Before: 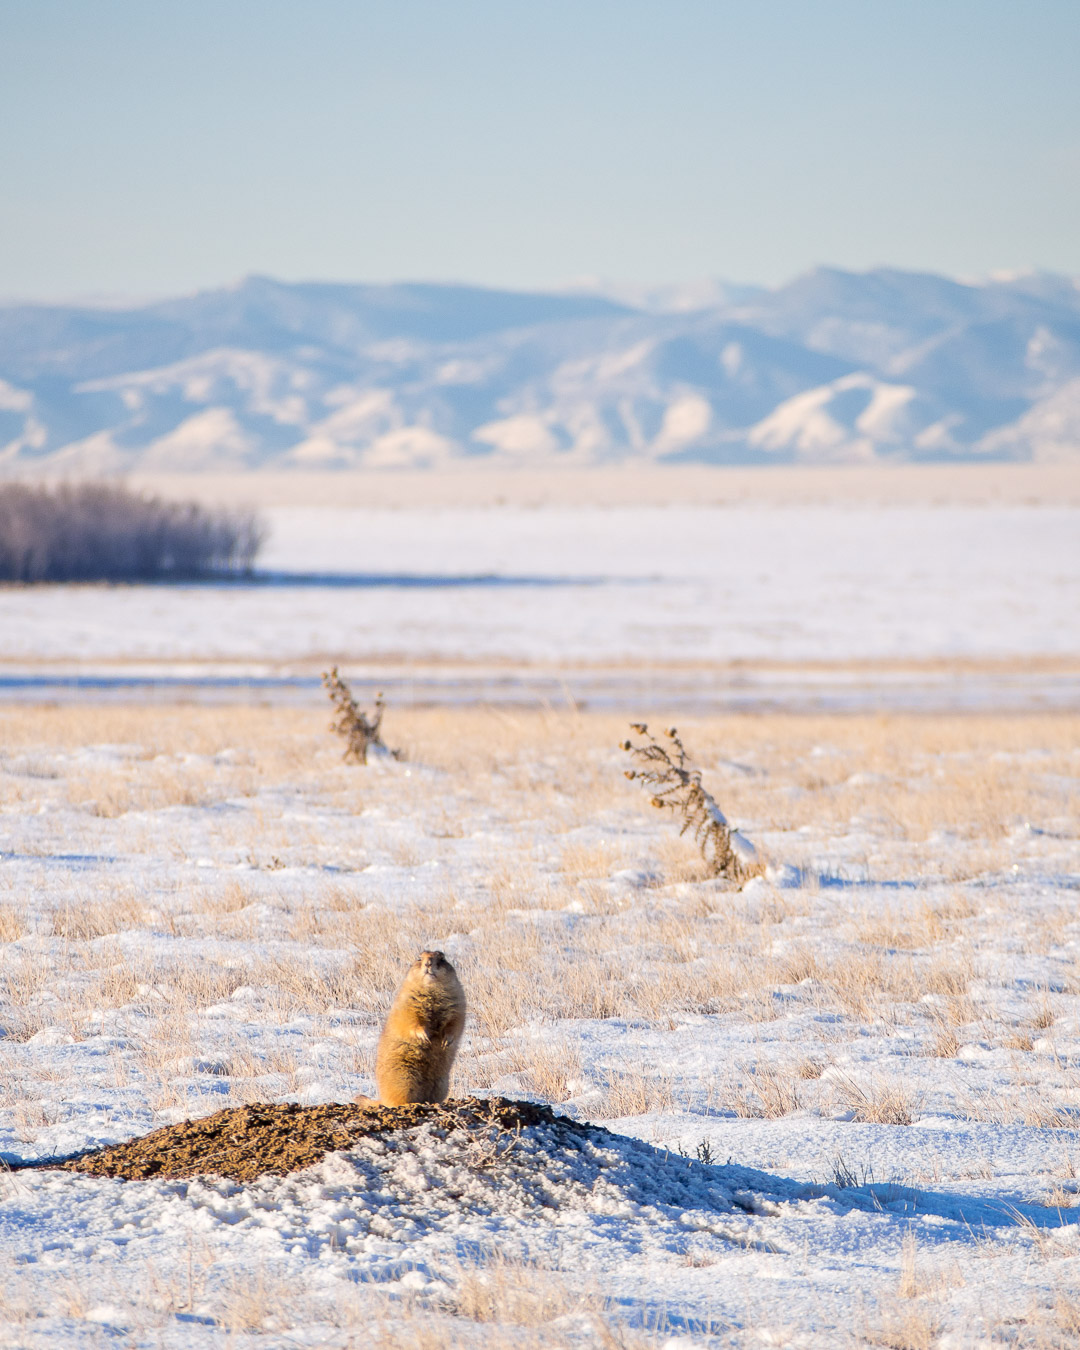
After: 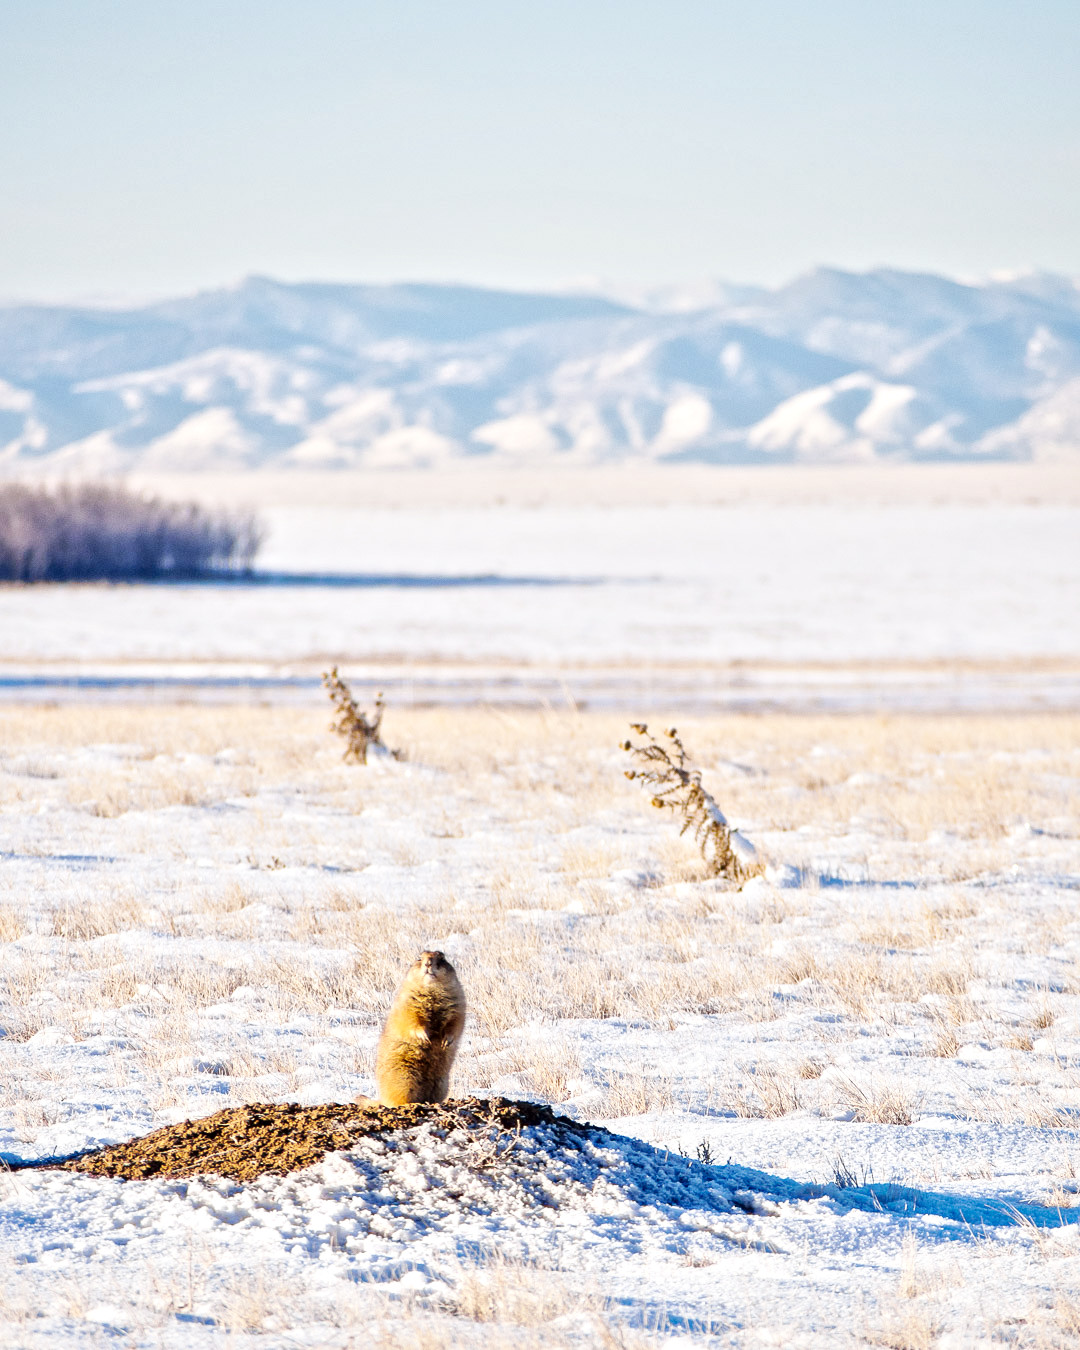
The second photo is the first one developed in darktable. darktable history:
local contrast: mode bilateral grid, contrast 20, coarseness 19, detail 163%, midtone range 0.2
base curve: curves: ch0 [(0, 0) (0.032, 0.025) (0.121, 0.166) (0.206, 0.329) (0.605, 0.79) (1, 1)], preserve colors none
